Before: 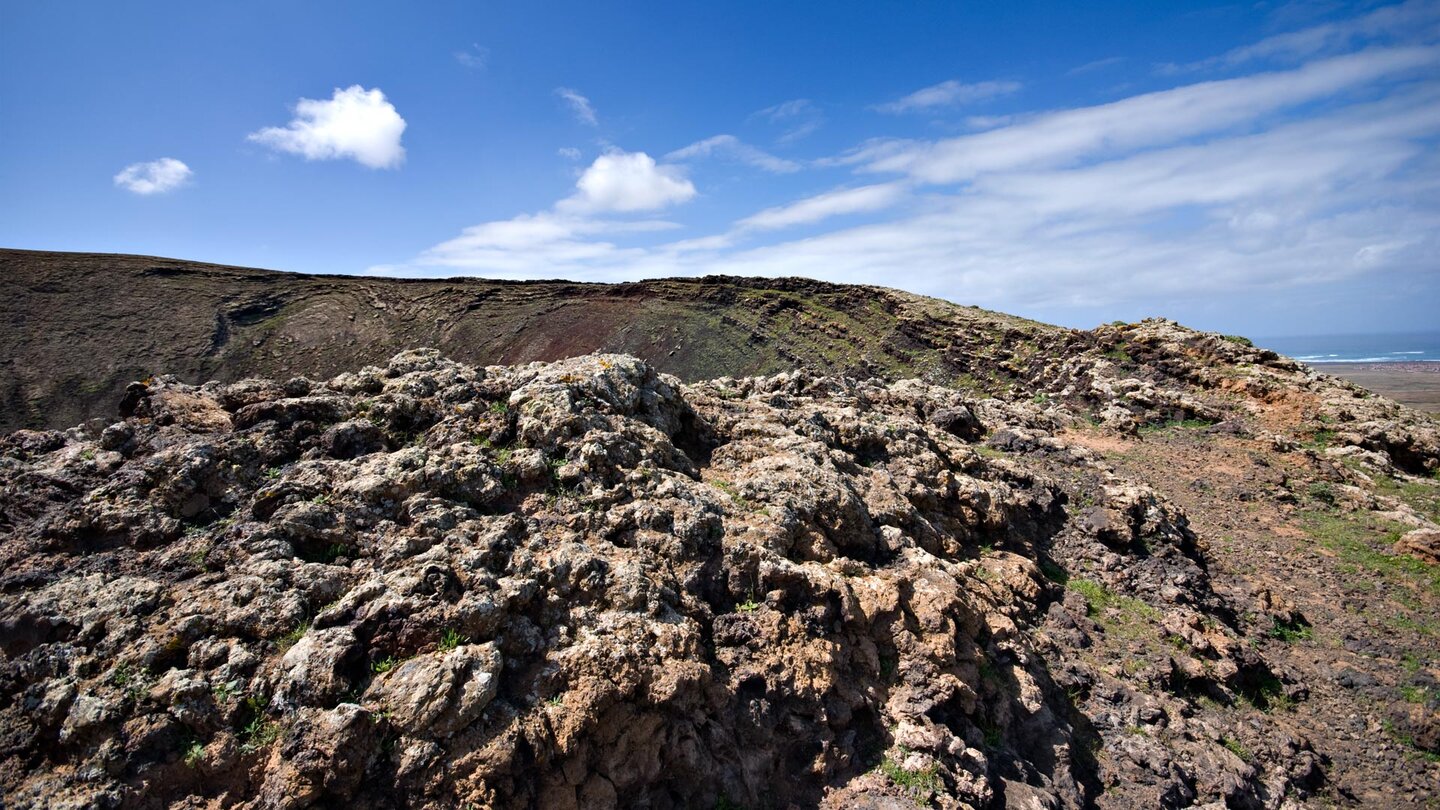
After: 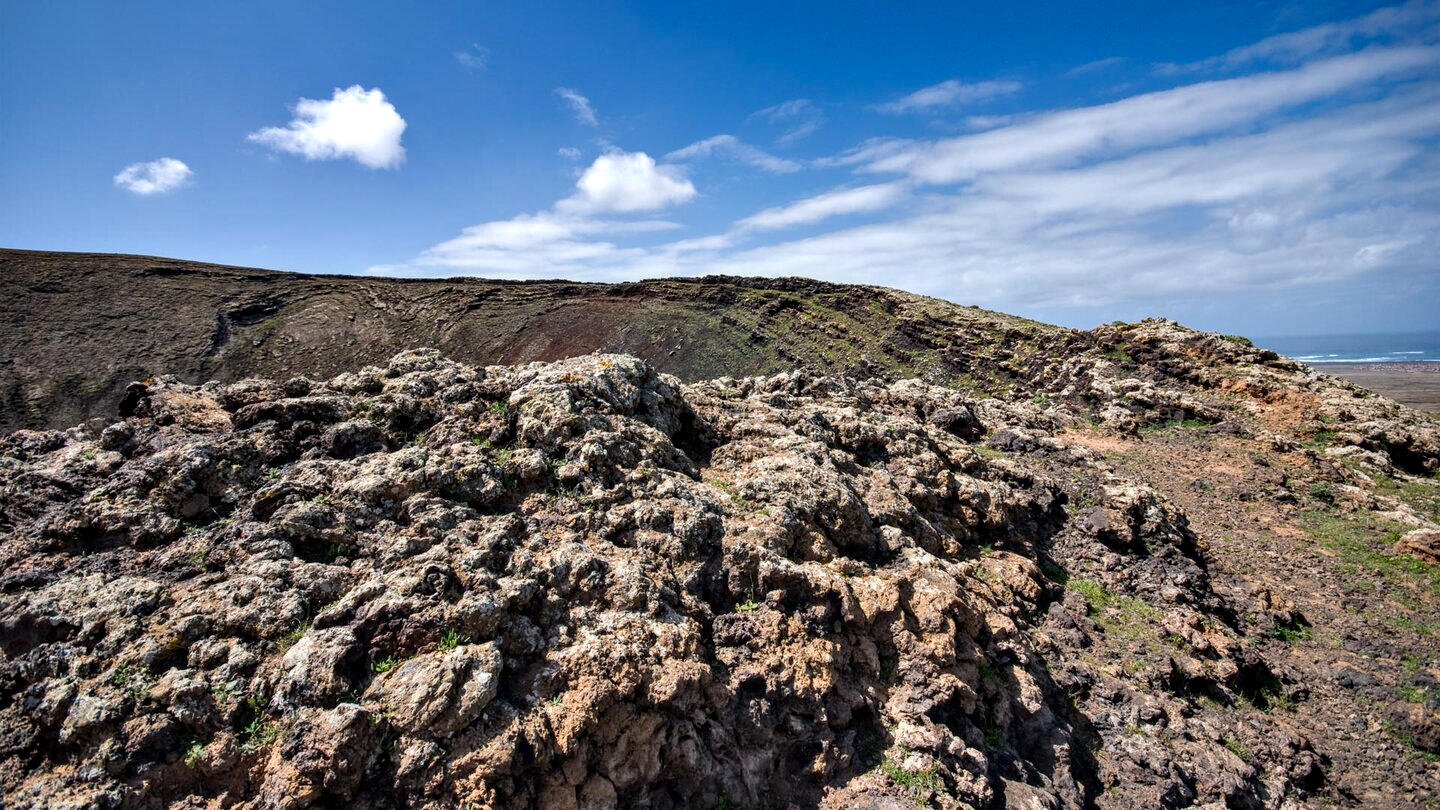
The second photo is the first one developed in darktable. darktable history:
local contrast: detail 130%
color zones: curves: ch0 [(0, 0.5) (0.143, 0.5) (0.286, 0.5) (0.429, 0.5) (0.571, 0.5) (0.714, 0.476) (0.857, 0.5) (1, 0.5)]; ch2 [(0, 0.5) (0.143, 0.5) (0.286, 0.5) (0.429, 0.5) (0.571, 0.5) (0.714, 0.487) (0.857, 0.5) (1, 0.5)], mix 30.28%
shadows and highlights: soften with gaussian
